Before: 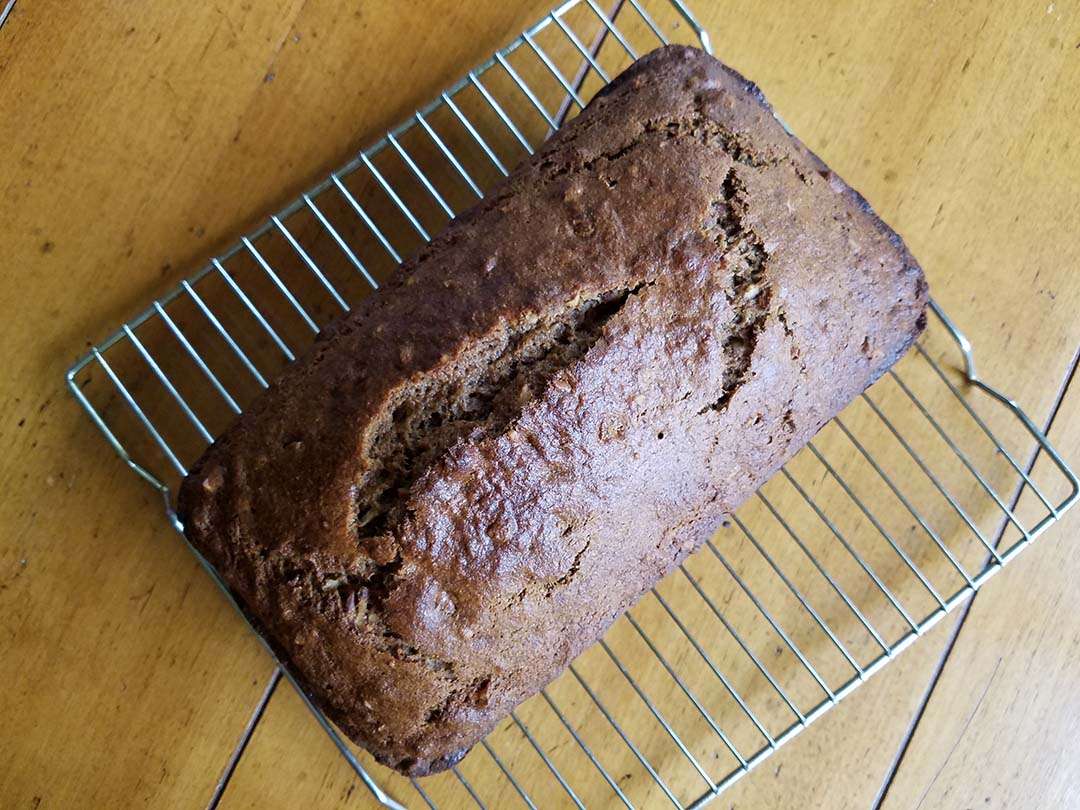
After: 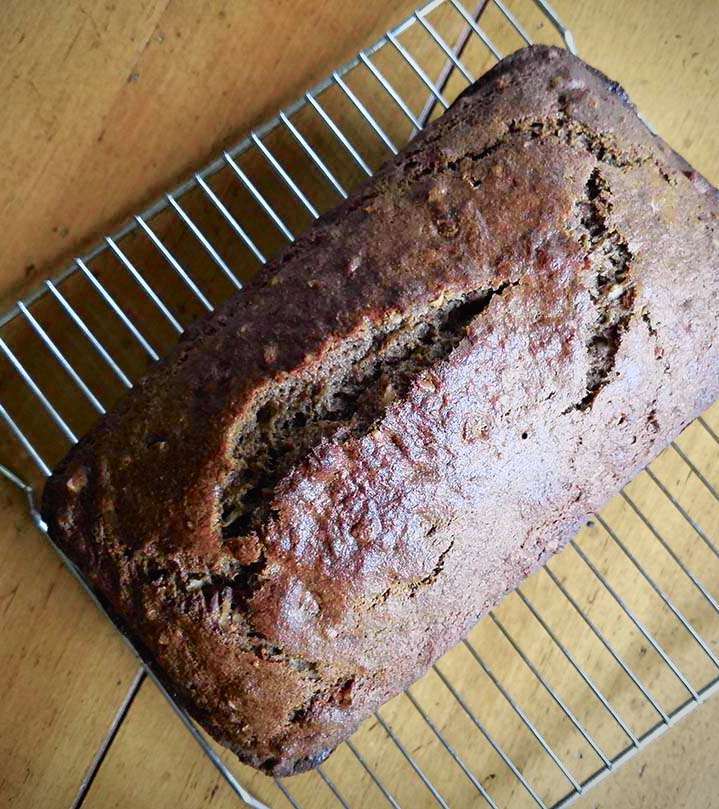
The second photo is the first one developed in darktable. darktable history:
tone curve: curves: ch0 [(0, 0.009) (0.105, 0.08) (0.195, 0.18) (0.283, 0.316) (0.384, 0.434) (0.485, 0.531) (0.638, 0.69) (0.81, 0.872) (1, 0.977)]; ch1 [(0, 0) (0.161, 0.092) (0.35, 0.33) (0.379, 0.401) (0.456, 0.469) (0.502, 0.5) (0.525, 0.518) (0.586, 0.617) (0.635, 0.655) (1, 1)]; ch2 [(0, 0) (0.371, 0.362) (0.437, 0.437) (0.48, 0.49) (0.53, 0.515) (0.56, 0.571) (0.622, 0.606) (1, 1)], color space Lab, independent channels, preserve colors none
crop and rotate: left 12.673%, right 20.66%
vignetting: fall-off start 97.23%, saturation -0.024, center (-0.033, -0.042), width/height ratio 1.179, unbound false
